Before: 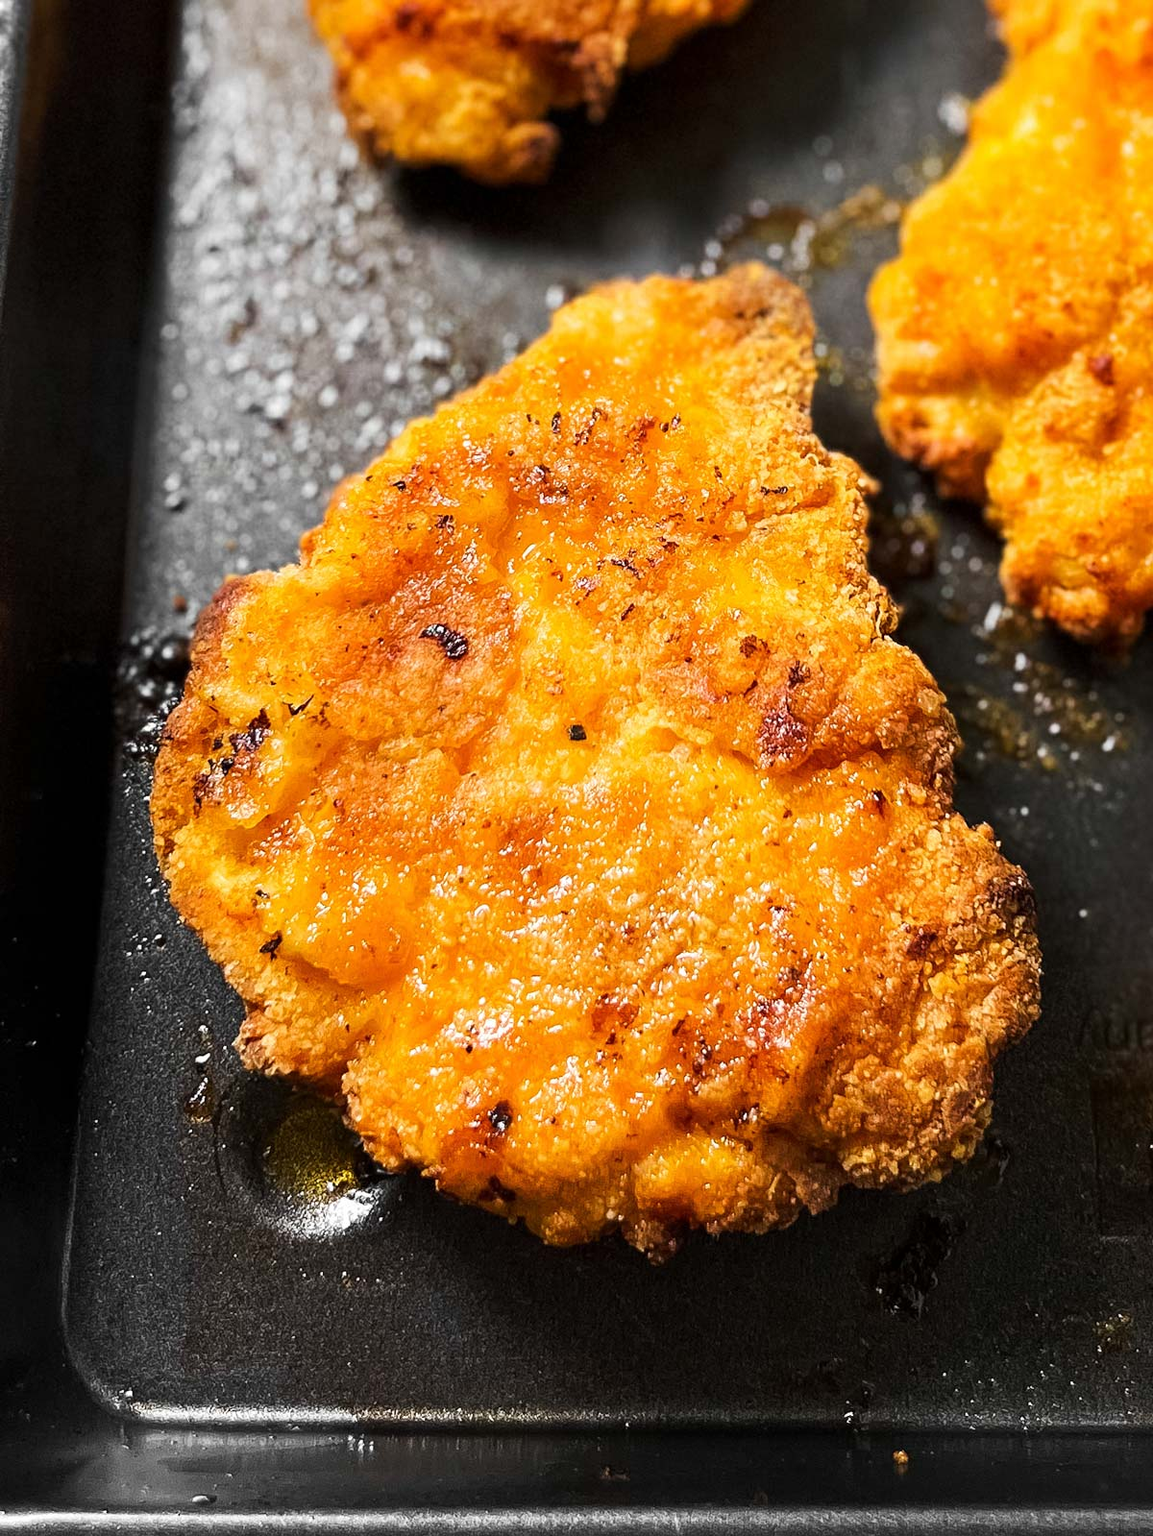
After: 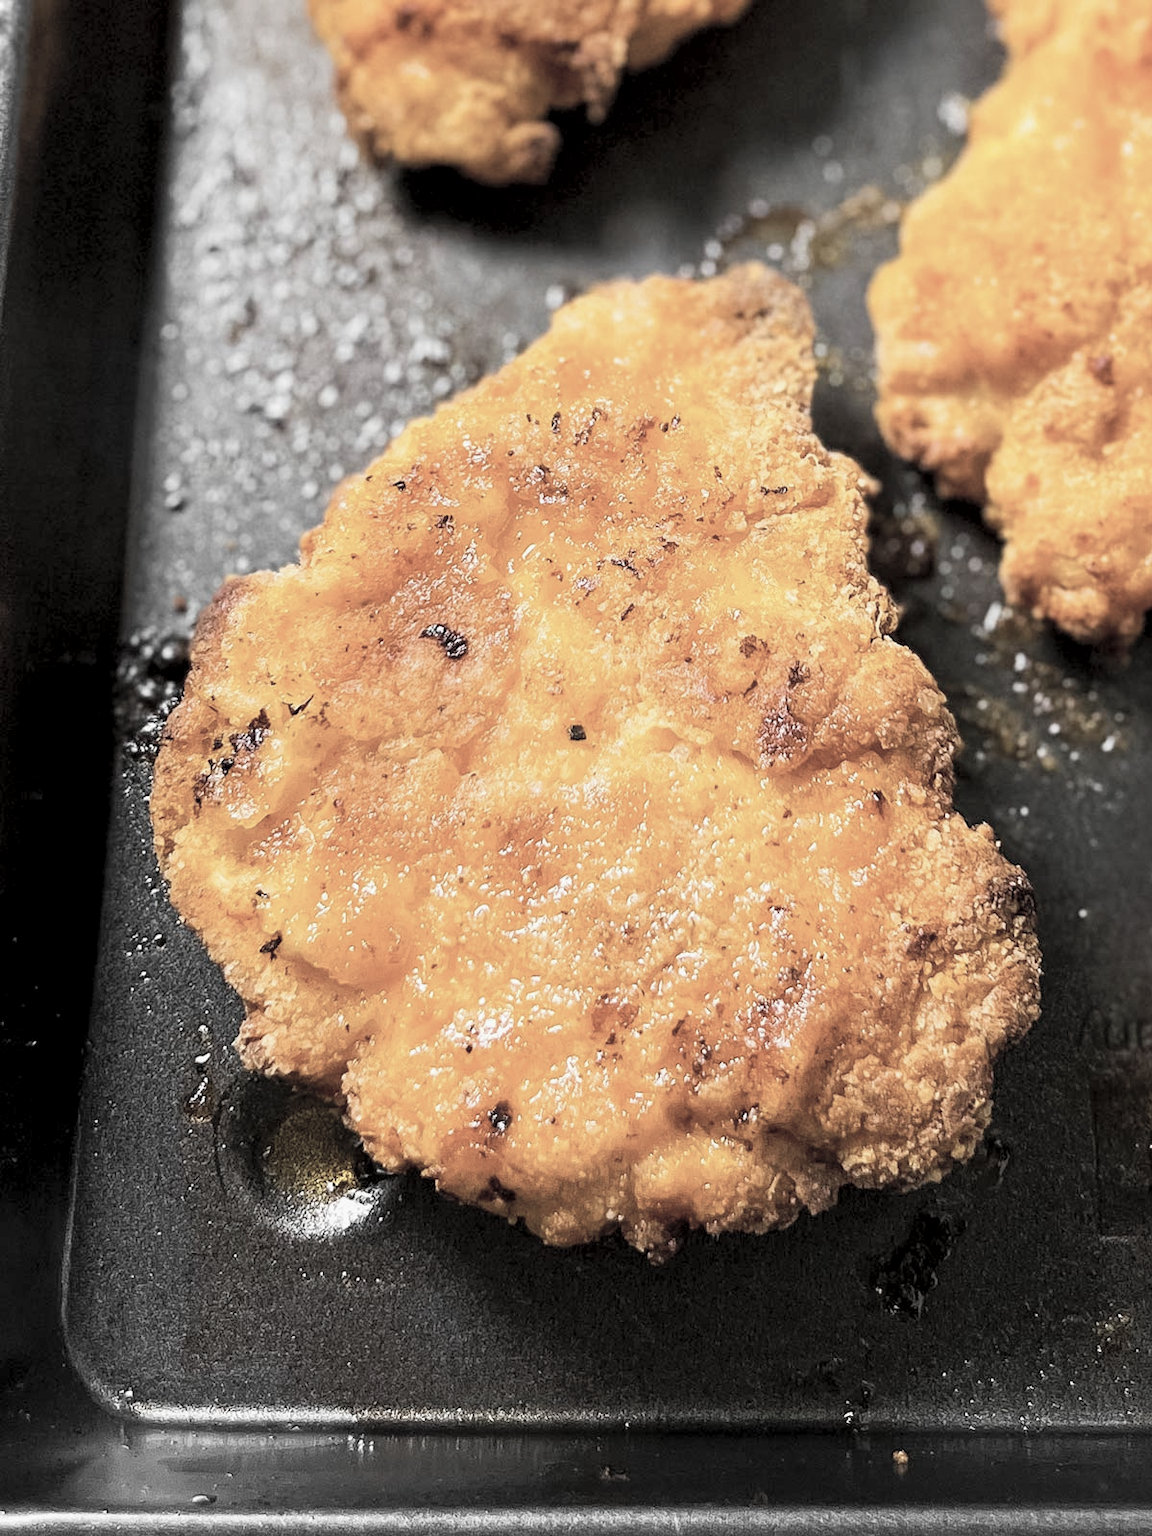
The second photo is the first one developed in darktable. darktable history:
contrast brightness saturation: brightness 0.19, saturation -0.515
exposure: black level correction 0.002, exposure -0.101 EV, compensate exposure bias true, compensate highlight preservation false
